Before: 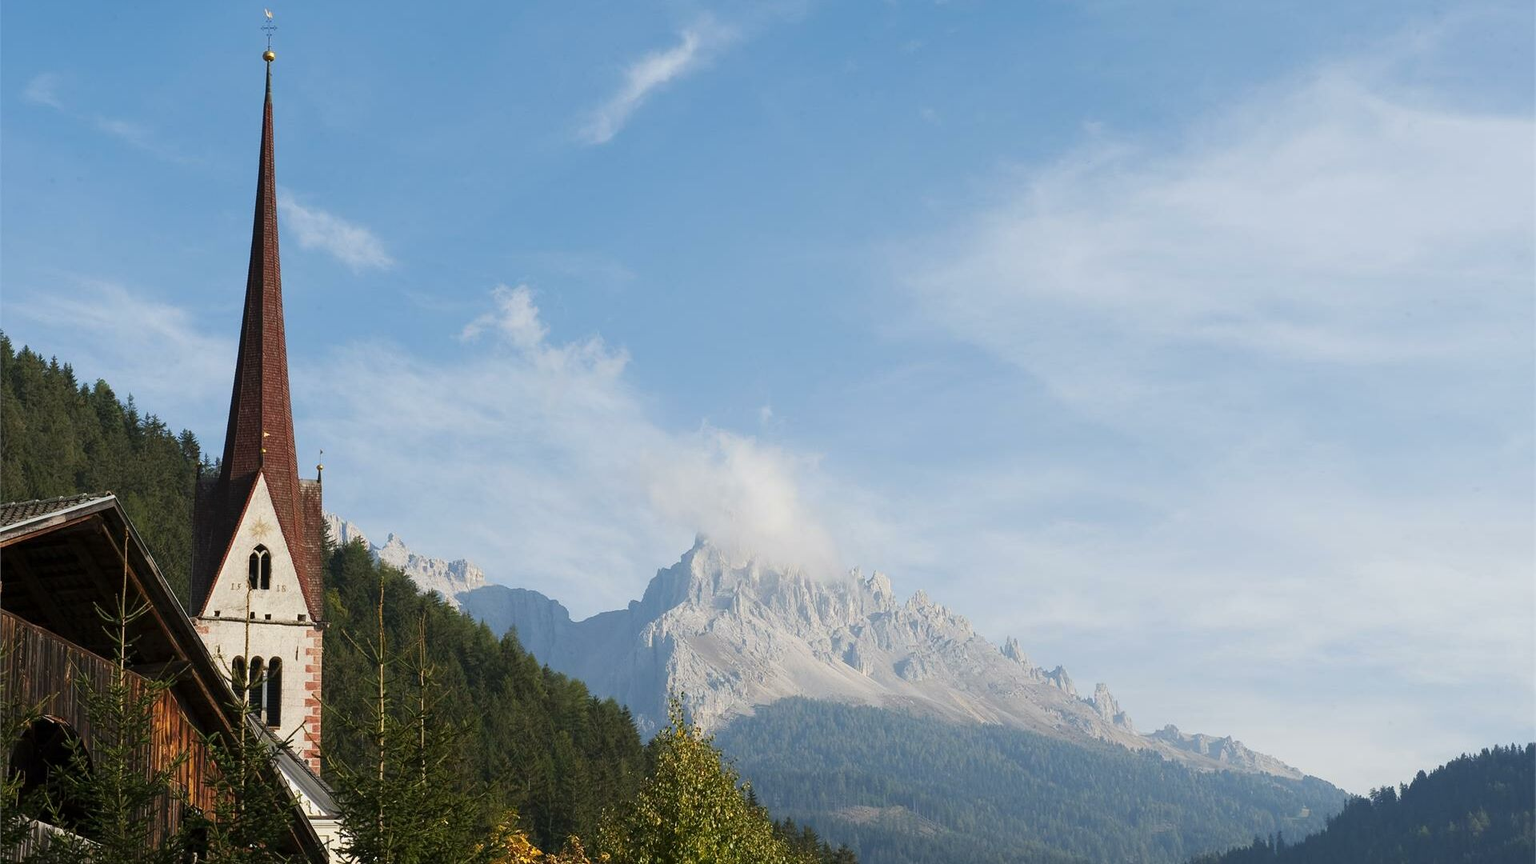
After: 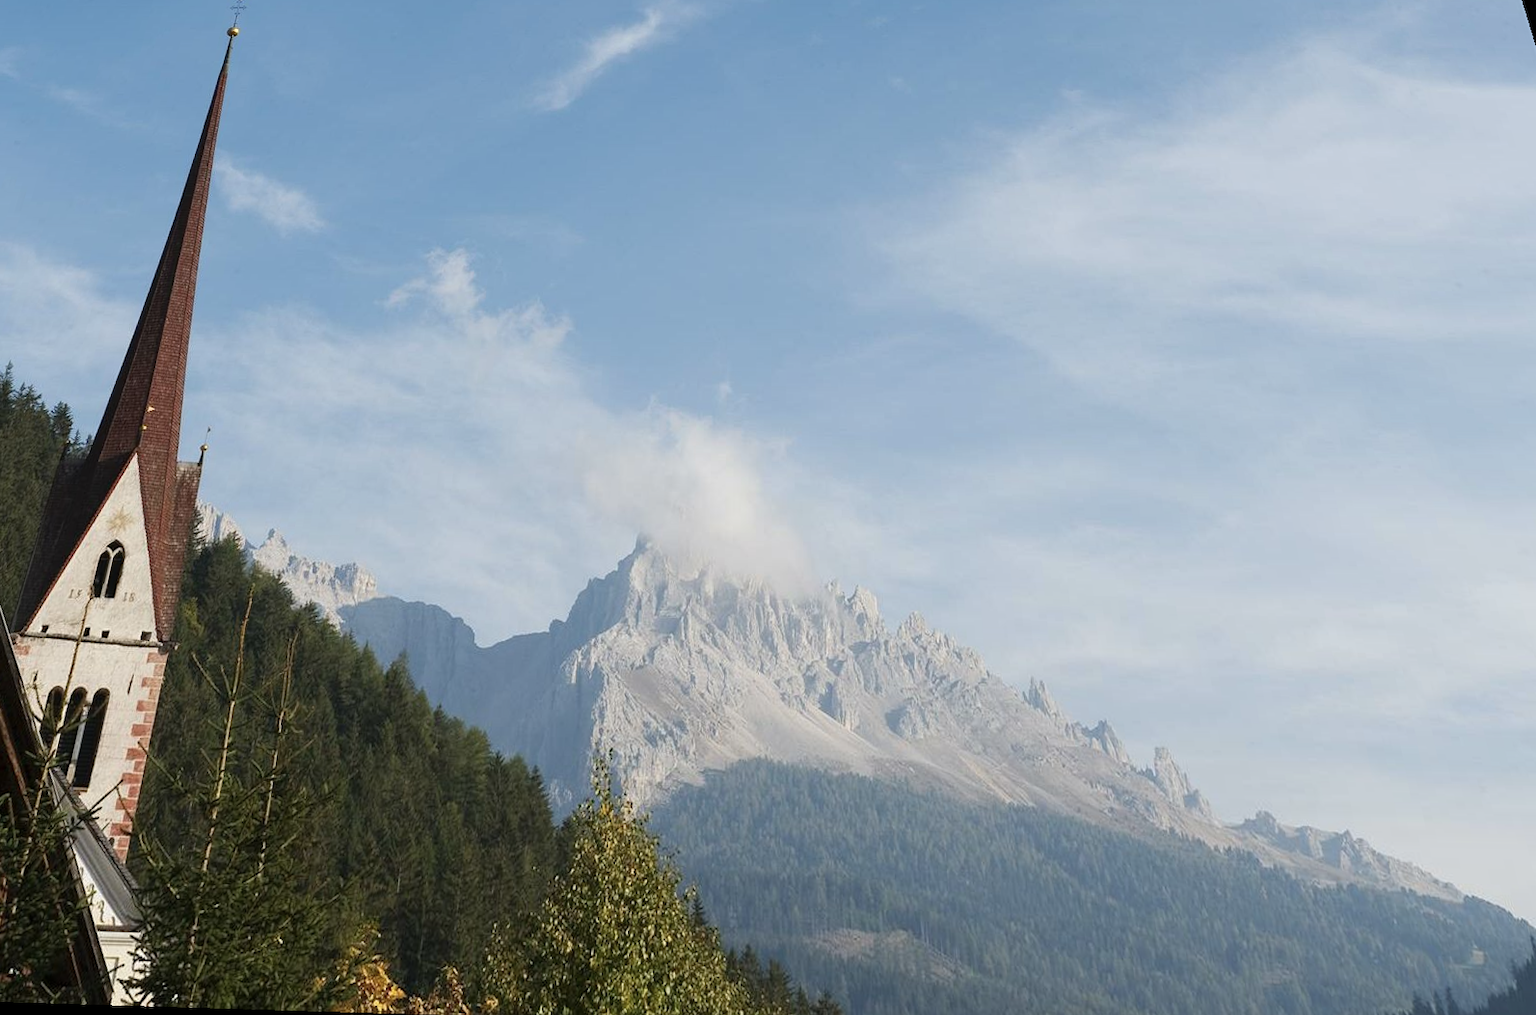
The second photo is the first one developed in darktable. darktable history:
color correction: saturation 0.85
rotate and perspective: rotation 0.72°, lens shift (vertical) -0.352, lens shift (horizontal) -0.051, crop left 0.152, crop right 0.859, crop top 0.019, crop bottom 0.964
